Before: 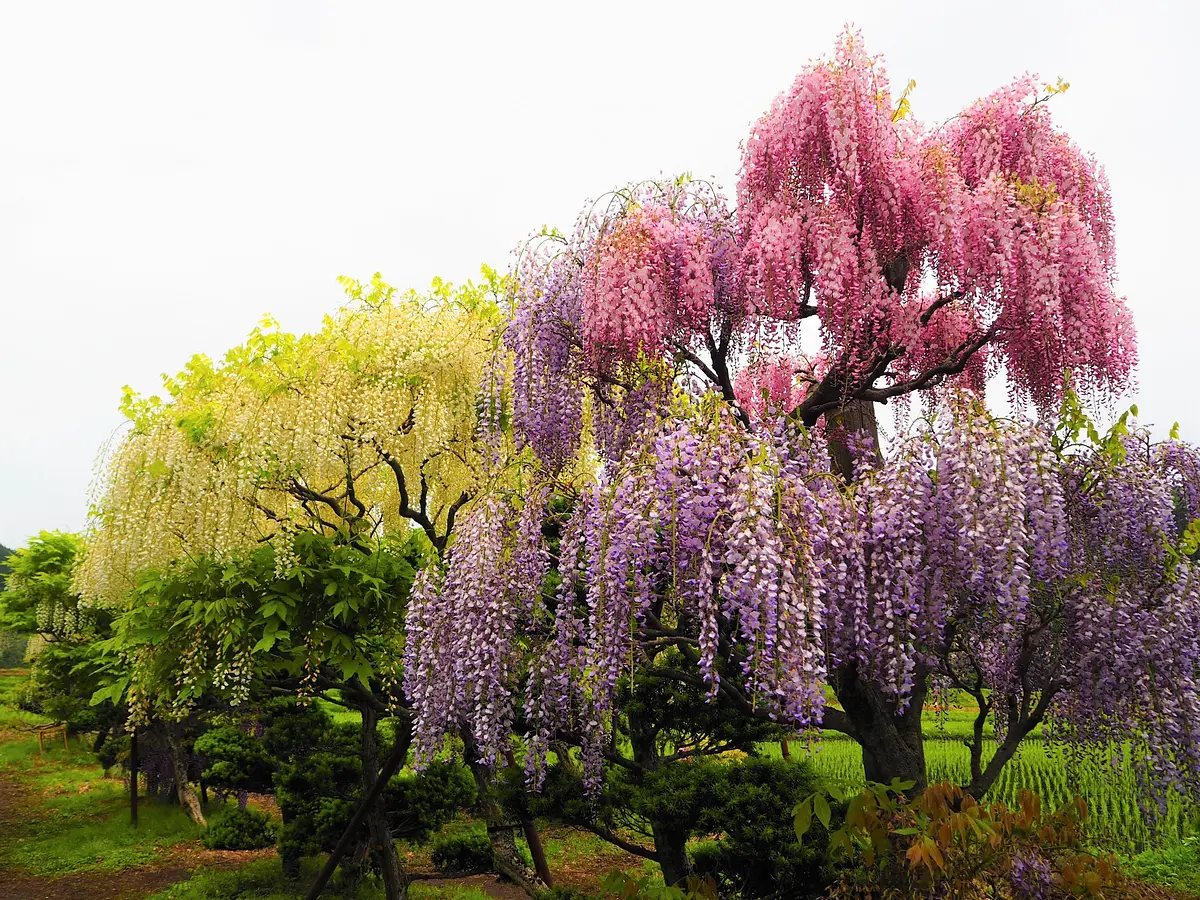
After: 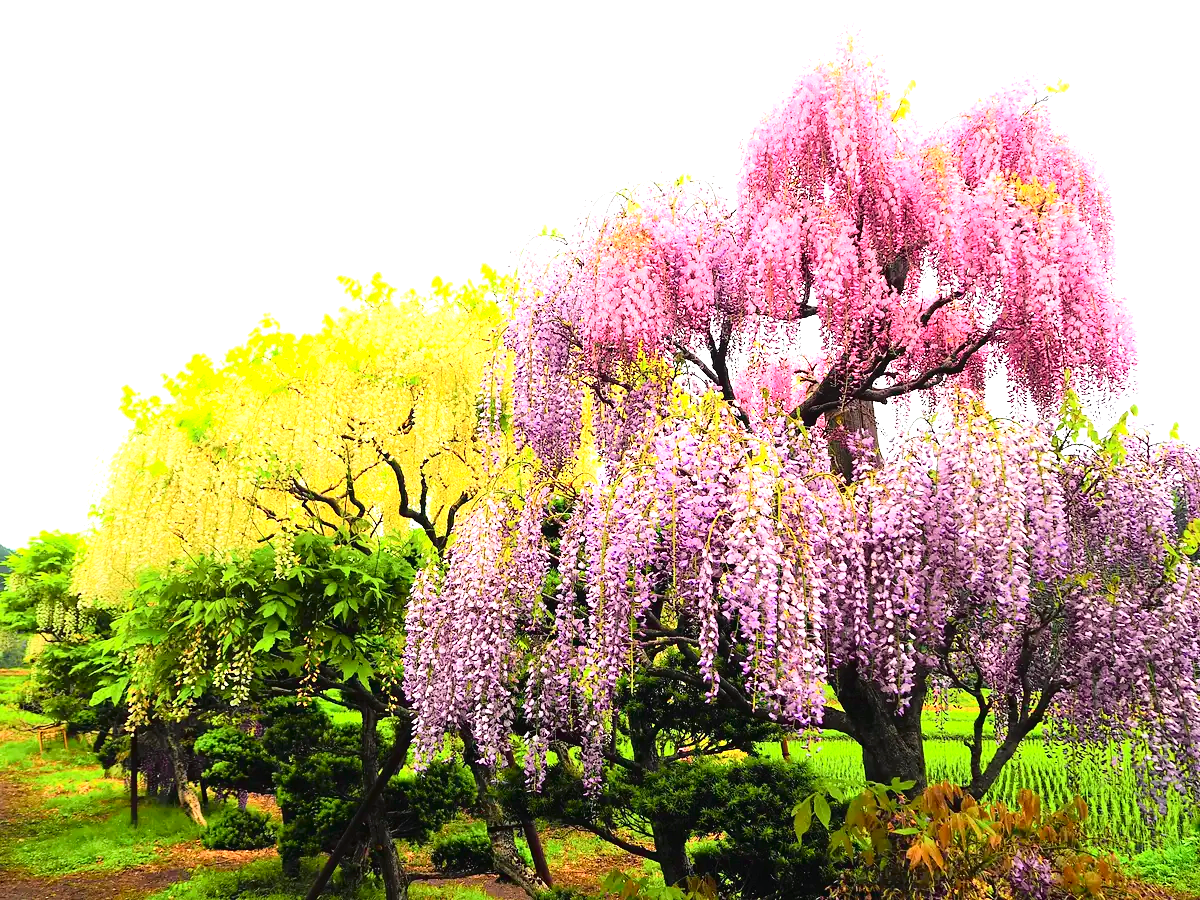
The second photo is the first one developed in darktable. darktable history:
tone curve: curves: ch0 [(0, 0.014) (0.17, 0.099) (0.398, 0.423) (0.728, 0.808) (0.877, 0.91) (0.99, 0.955)]; ch1 [(0, 0) (0.377, 0.325) (0.493, 0.491) (0.505, 0.504) (0.515, 0.515) (0.554, 0.575) (0.623, 0.643) (0.701, 0.718) (1, 1)]; ch2 [(0, 0) (0.423, 0.453) (0.481, 0.485) (0.501, 0.501) (0.531, 0.527) (0.586, 0.597) (0.663, 0.706) (0.717, 0.753) (1, 0.991)], color space Lab, independent channels
exposure: black level correction 0, exposure 1.379 EV, compensate exposure bias true, compensate highlight preservation false
